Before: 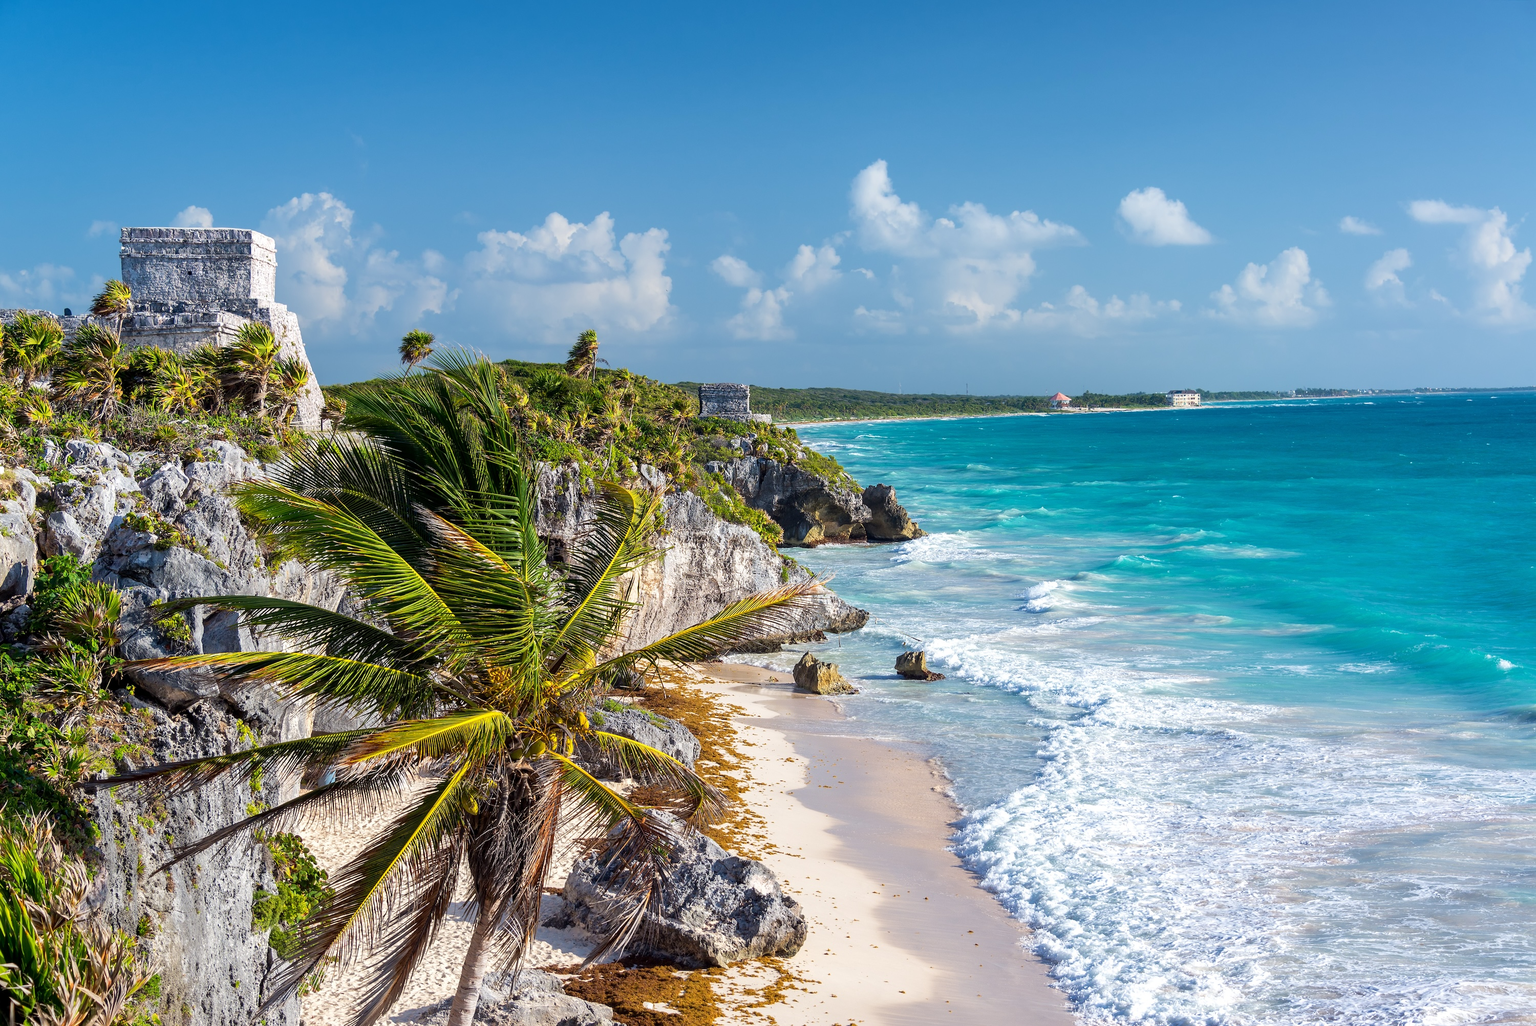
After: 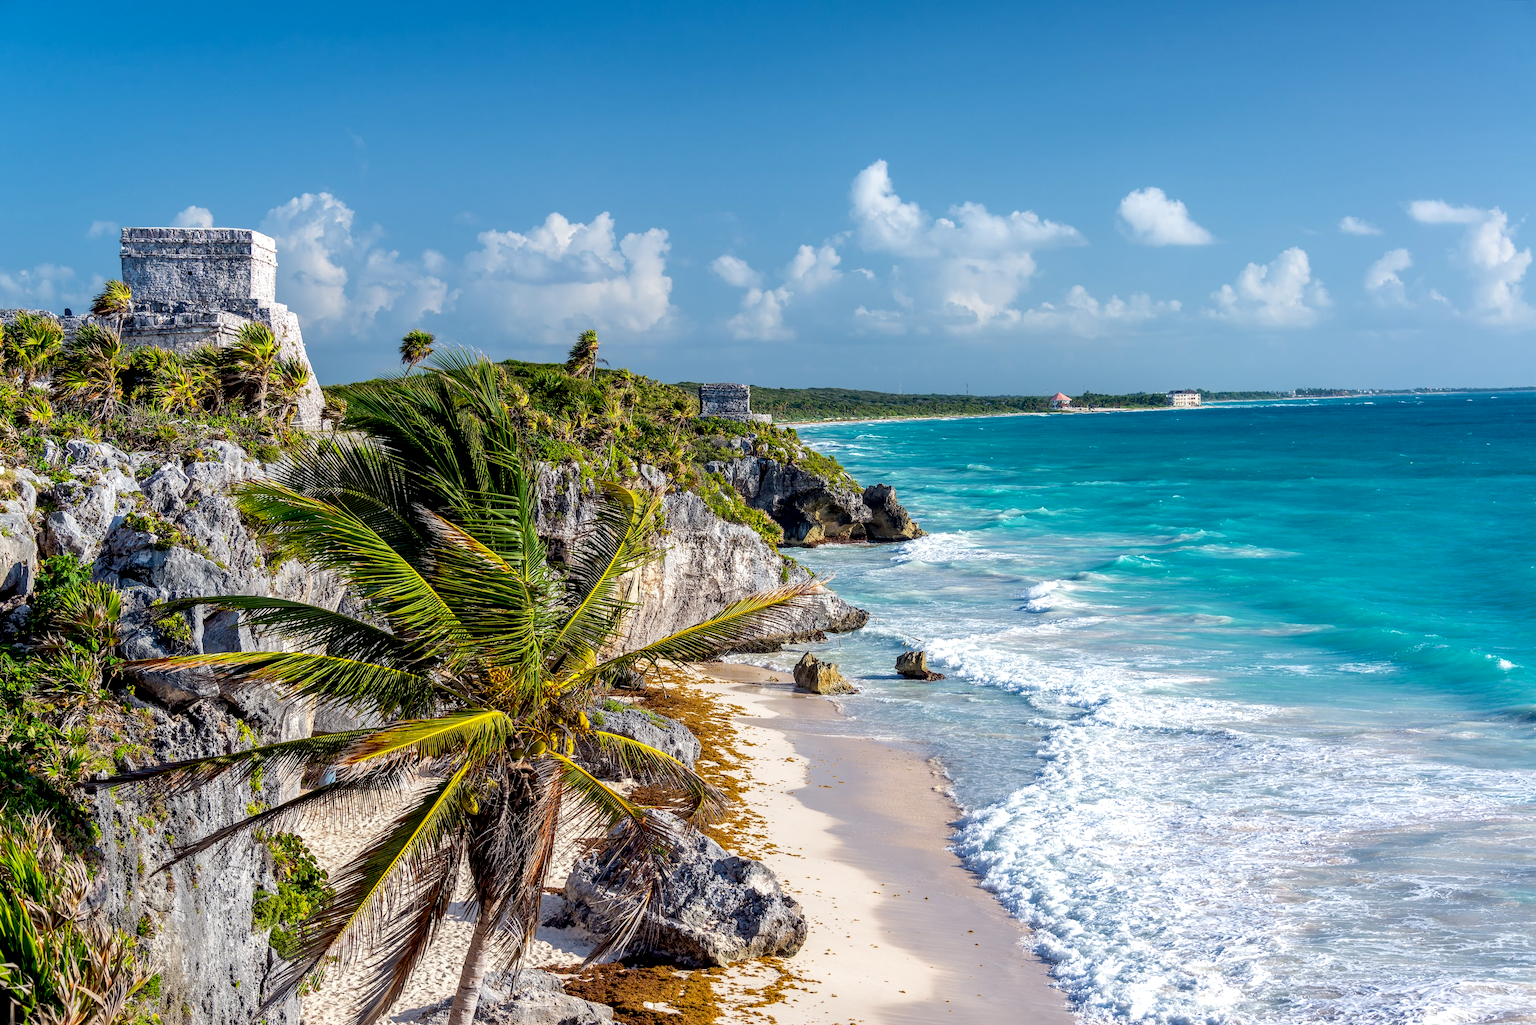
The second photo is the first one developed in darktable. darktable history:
exposure: black level correction 0.011, compensate highlight preservation false
local contrast: on, module defaults
